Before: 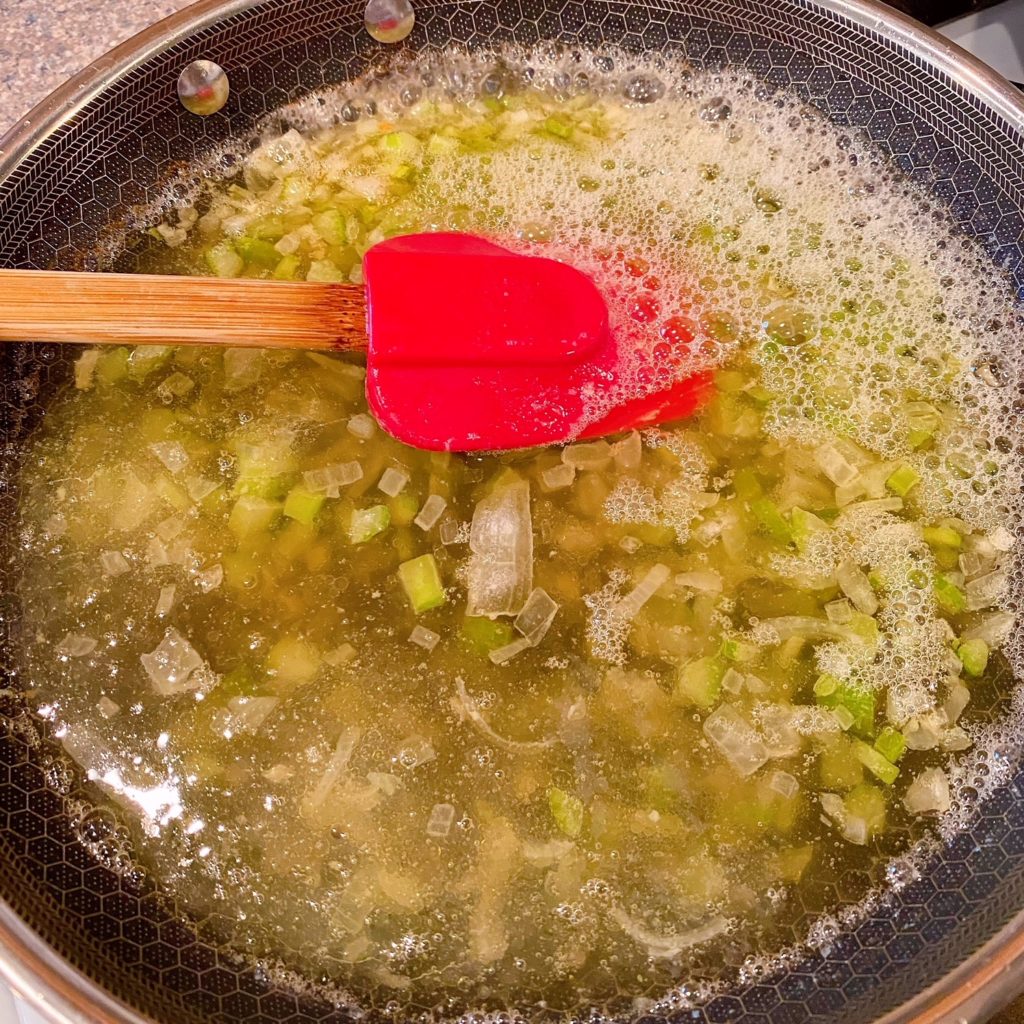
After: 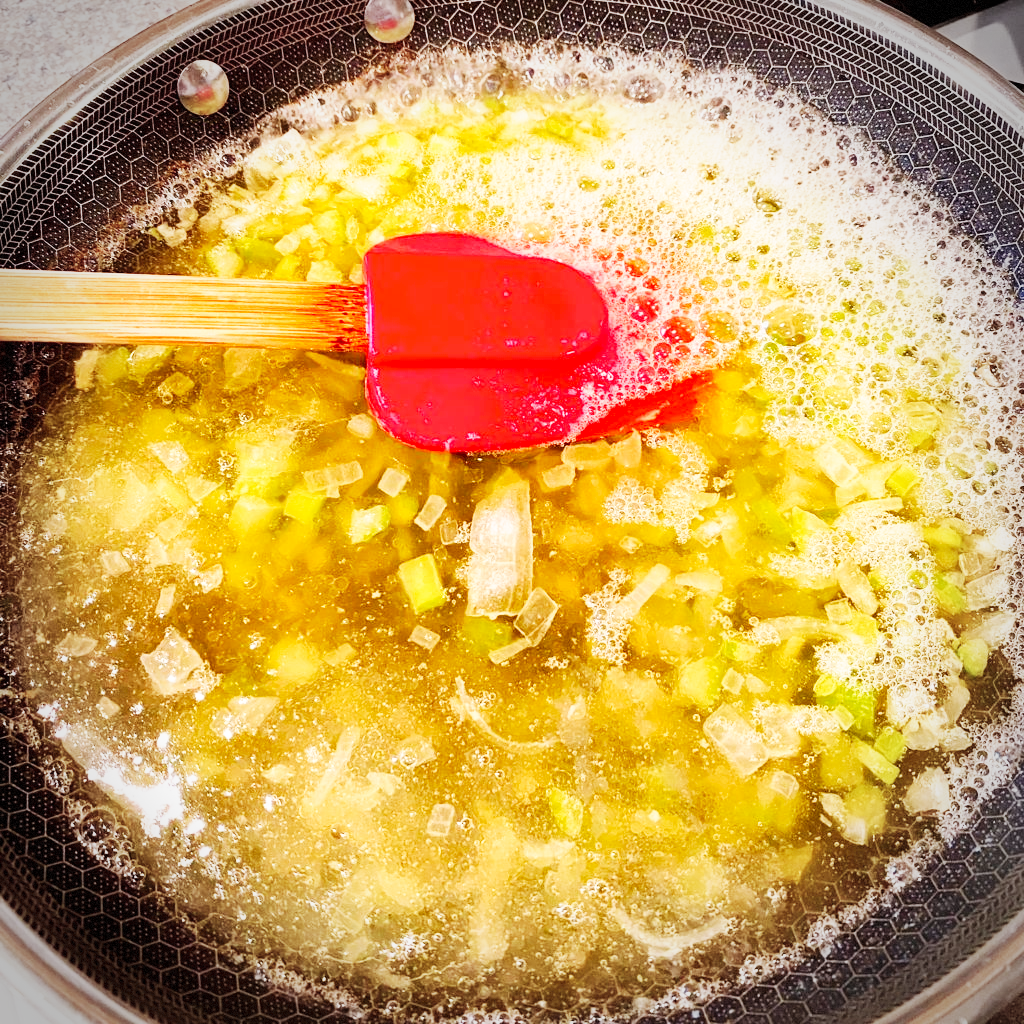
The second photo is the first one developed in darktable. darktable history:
vignetting: fall-off start 67.38%, fall-off radius 68.35%, brightness -0.513, saturation -0.513, automatic ratio true, dithering 8-bit output
base curve: curves: ch0 [(0, 0) (0.007, 0.004) (0.027, 0.03) (0.046, 0.07) (0.207, 0.54) (0.442, 0.872) (0.673, 0.972) (1, 1)], preserve colors none
